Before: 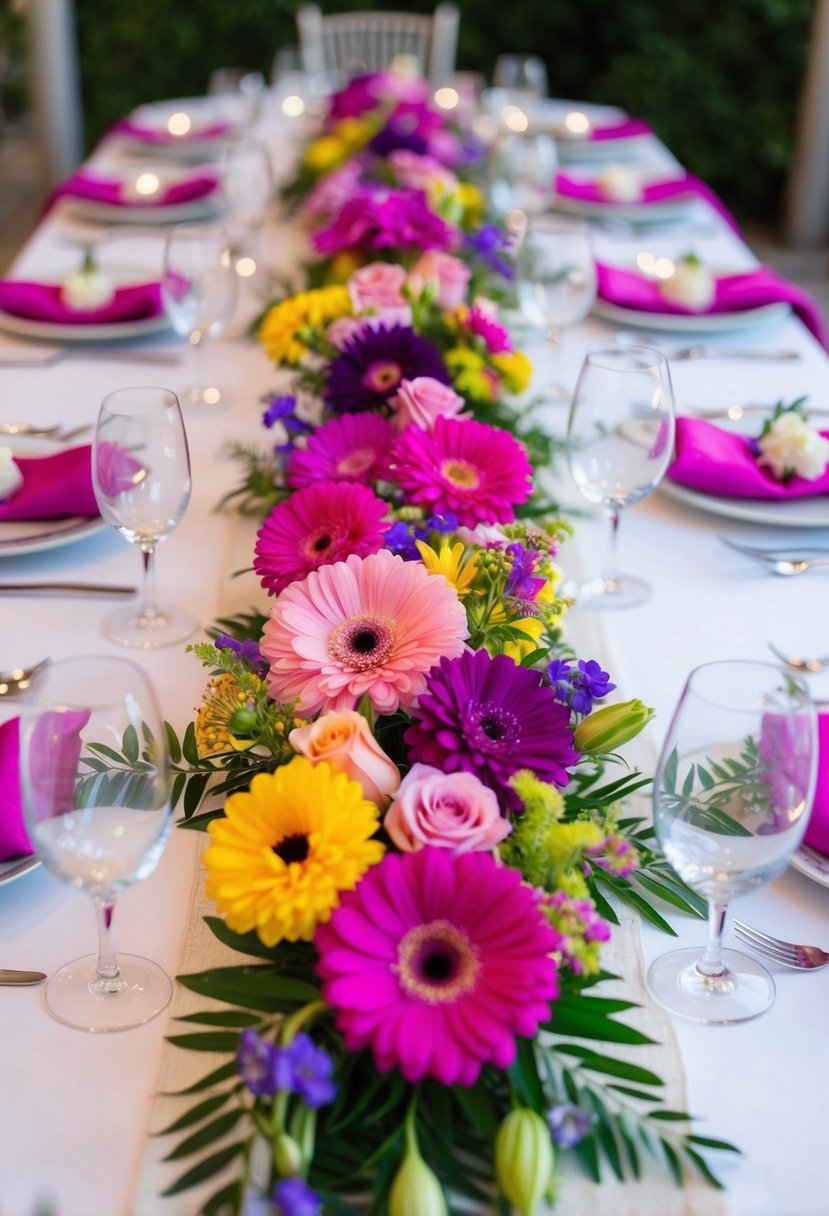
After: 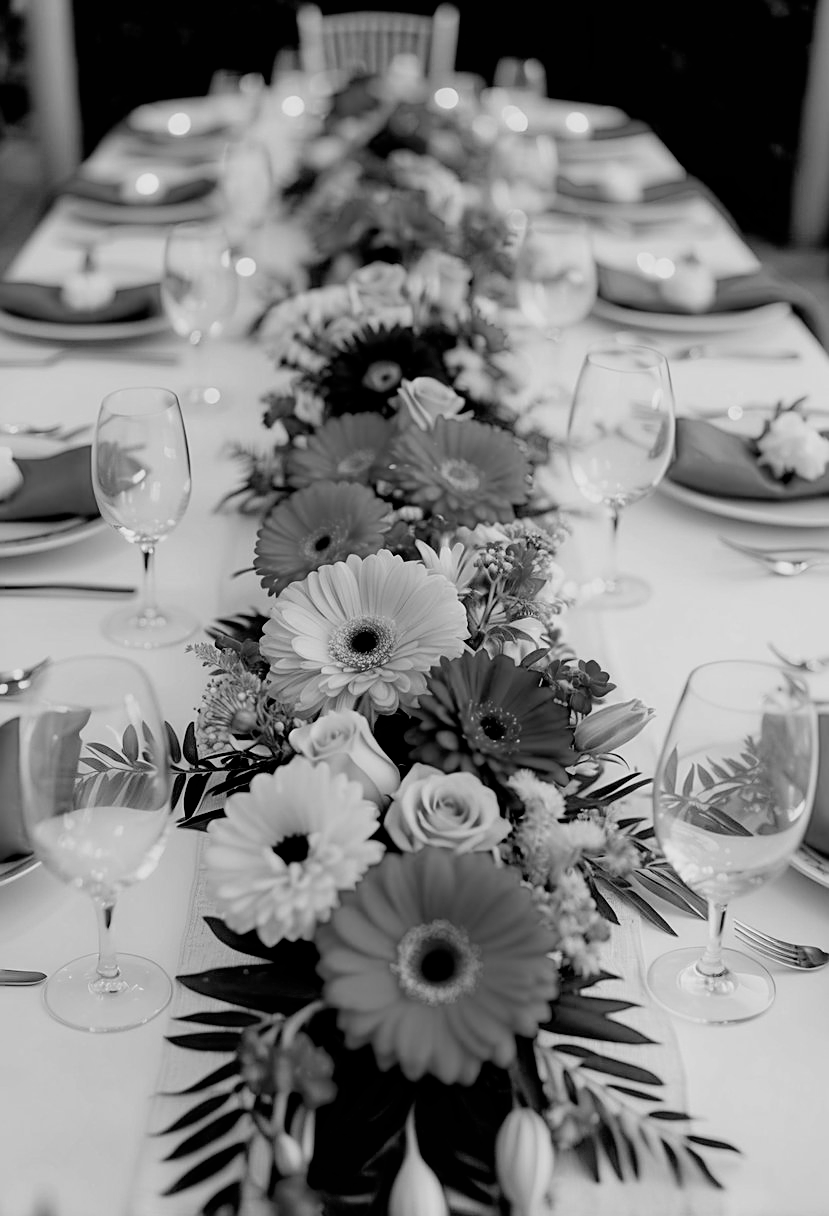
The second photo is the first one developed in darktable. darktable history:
filmic rgb: black relative exposure -3.31 EV, white relative exposure 3.45 EV, hardness 2.36, contrast 1.103
sharpen: on, module defaults
monochrome: on, module defaults
tone equalizer: on, module defaults
